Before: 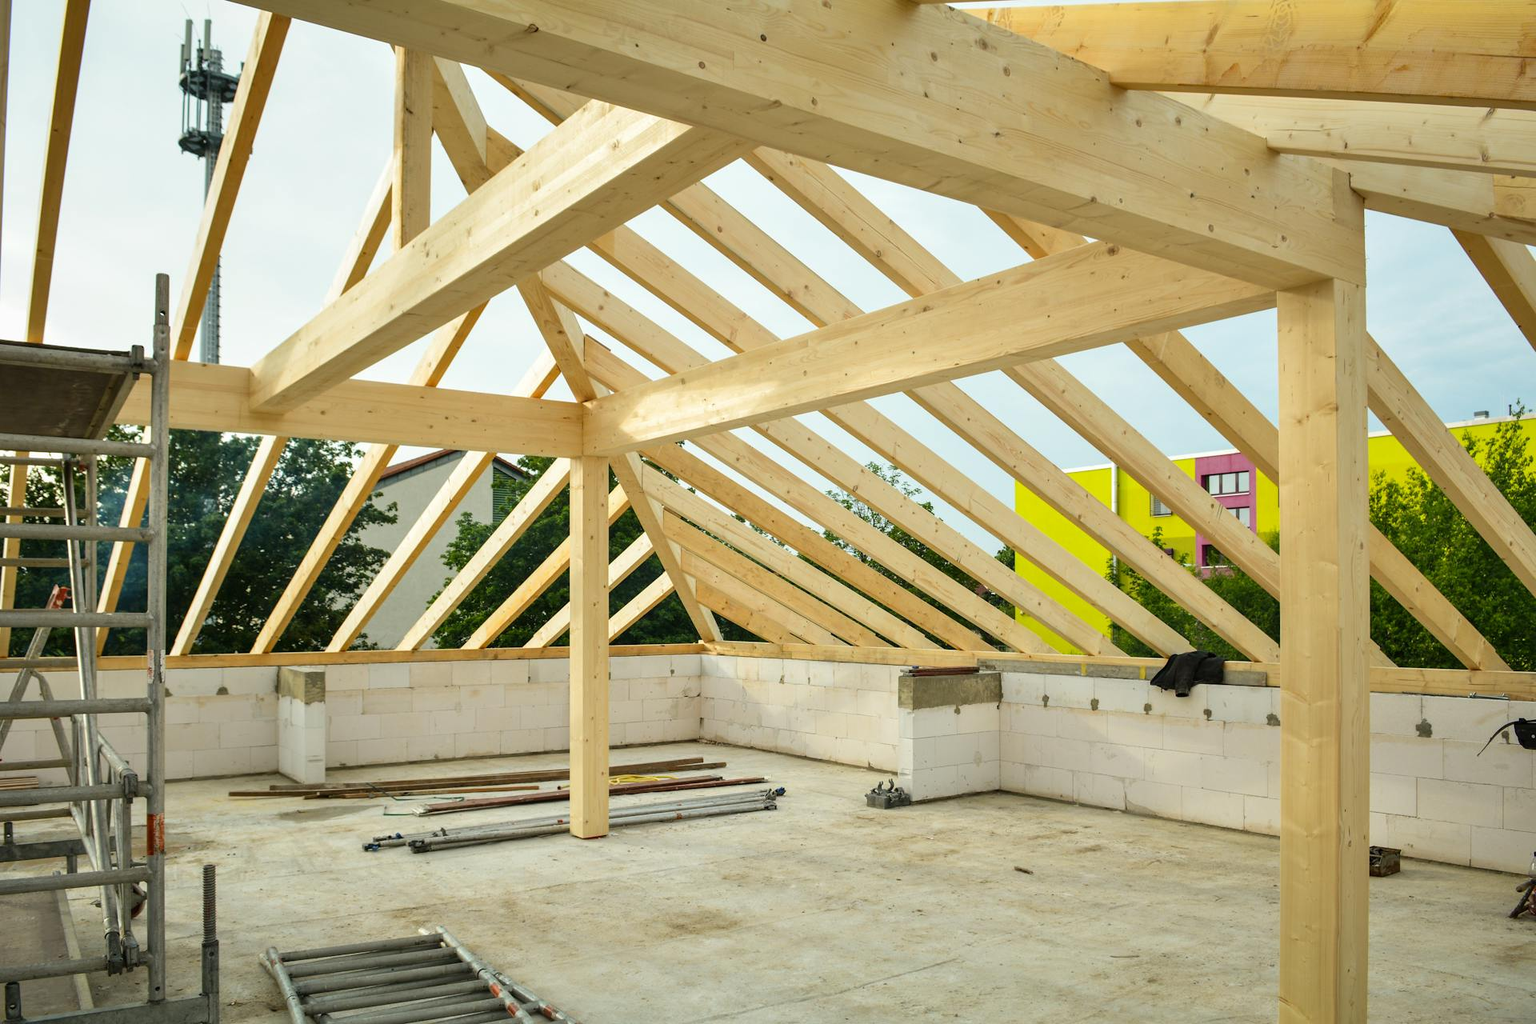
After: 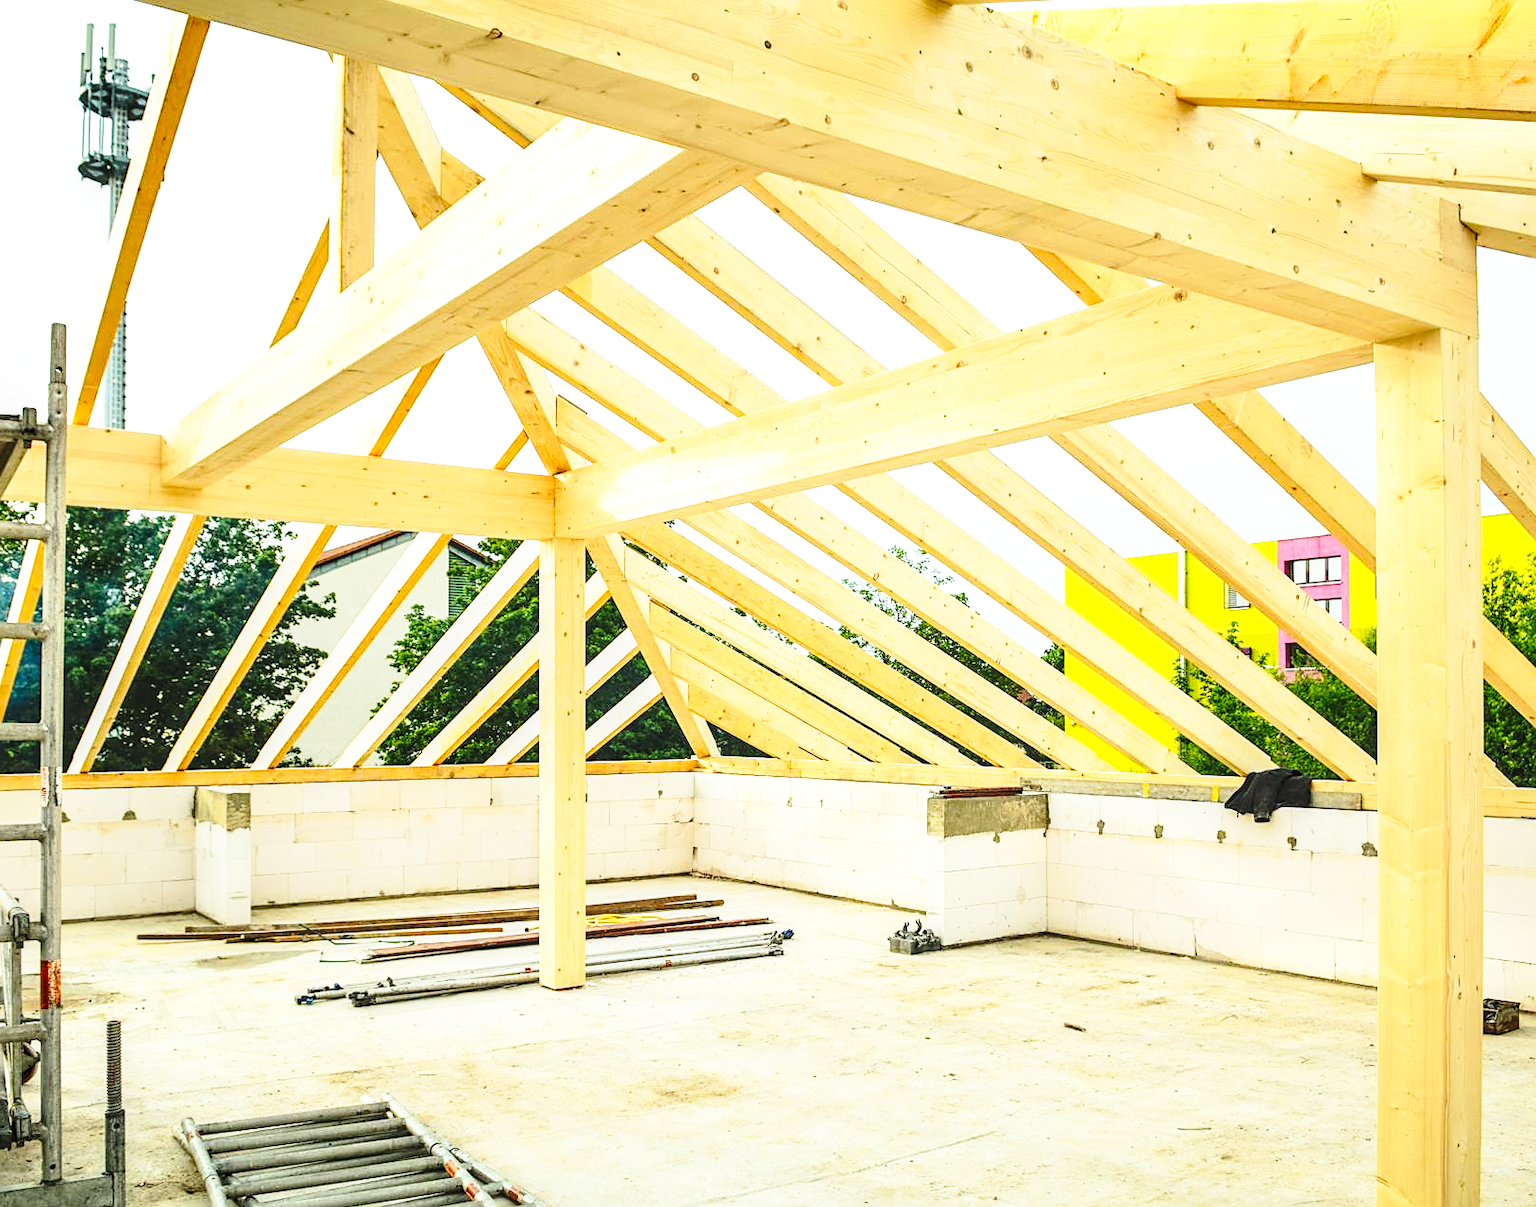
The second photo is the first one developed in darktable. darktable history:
sharpen: on, module defaults
crop: left 7.388%, right 7.867%
contrast brightness saturation: contrast 0.196, brightness 0.144, saturation 0.145
base curve: curves: ch0 [(0, 0) (0.026, 0.03) (0.109, 0.232) (0.351, 0.748) (0.669, 0.968) (1, 1)], preserve colors none
local contrast: on, module defaults
